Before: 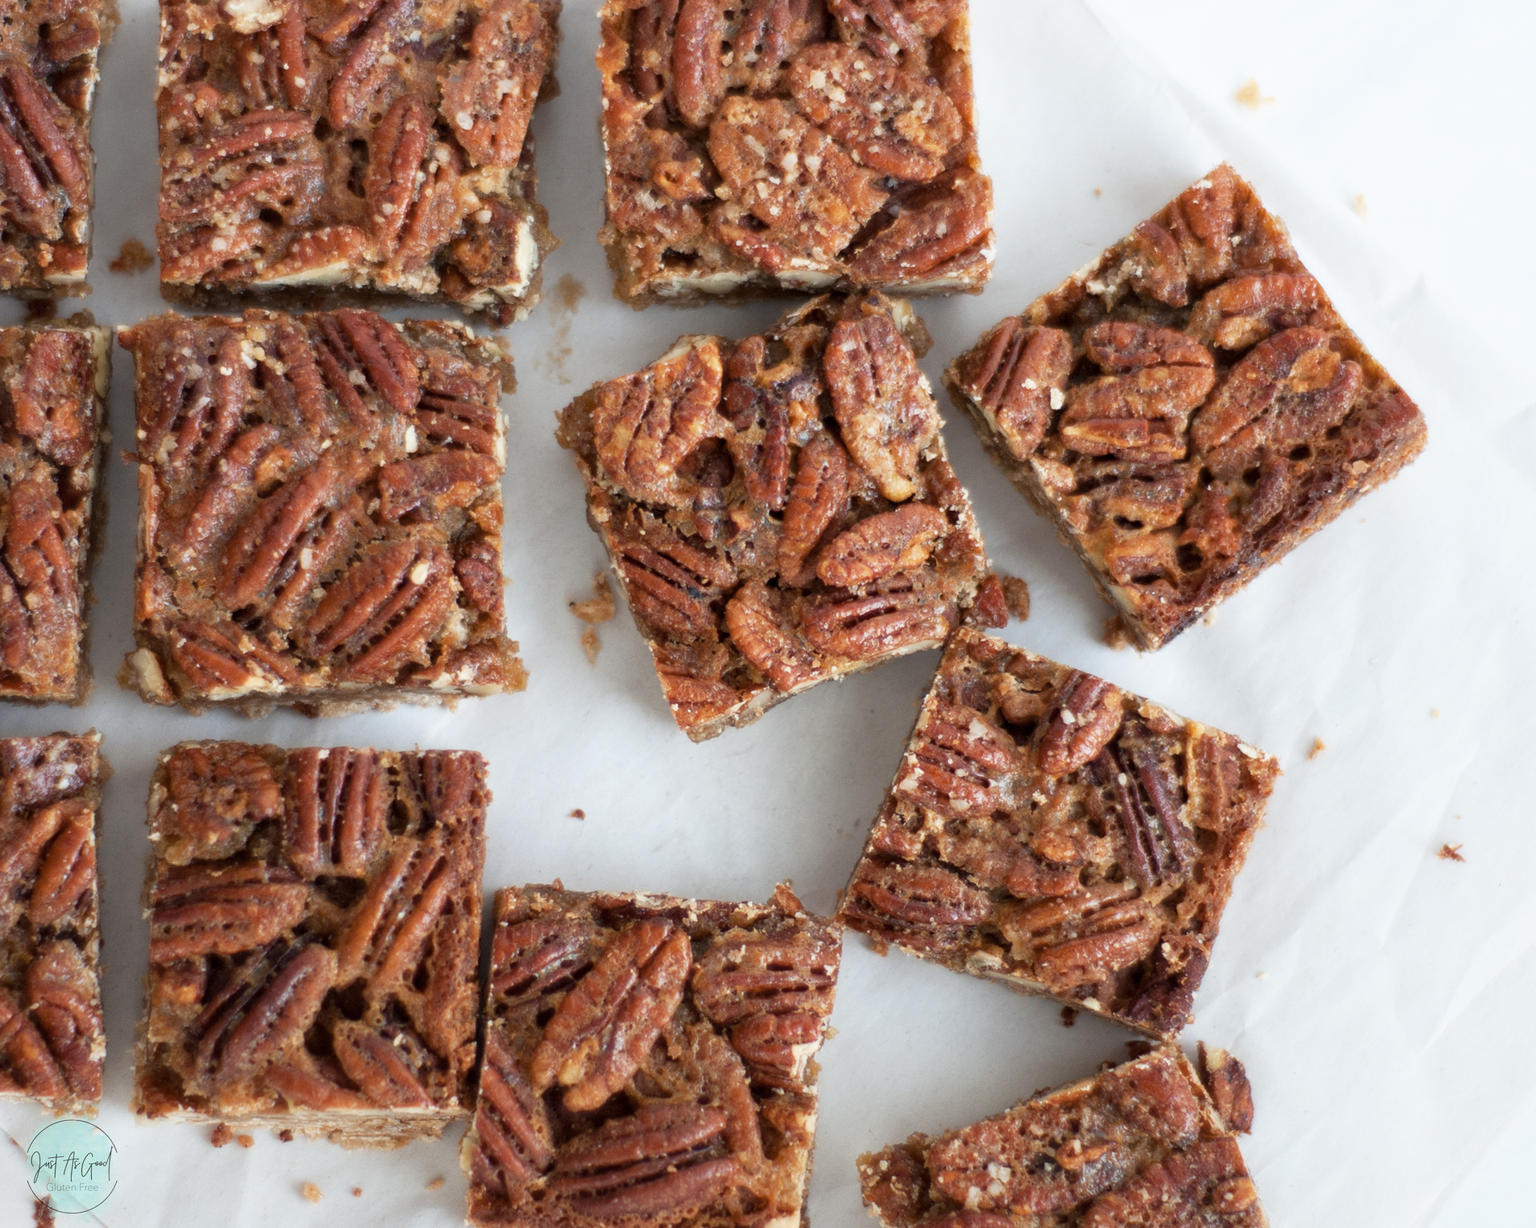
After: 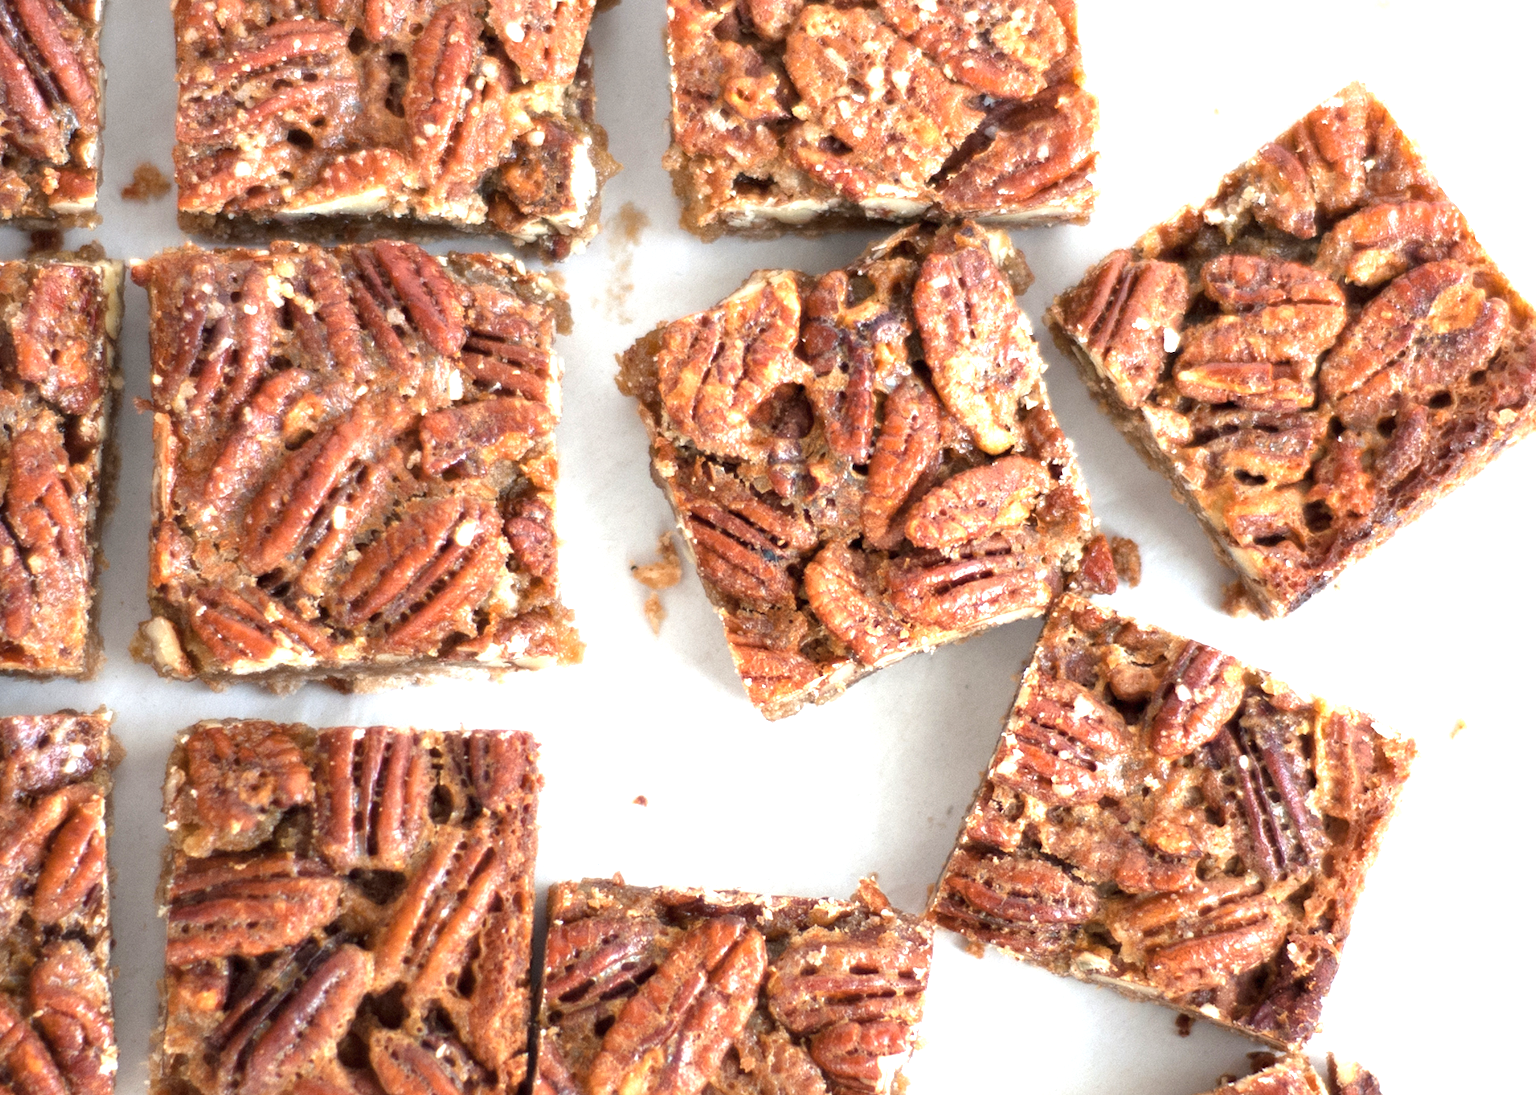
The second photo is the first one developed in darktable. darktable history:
crop: top 7.49%, right 9.717%, bottom 11.943%
exposure: black level correction 0, exposure 1.2 EV, compensate highlight preservation false
